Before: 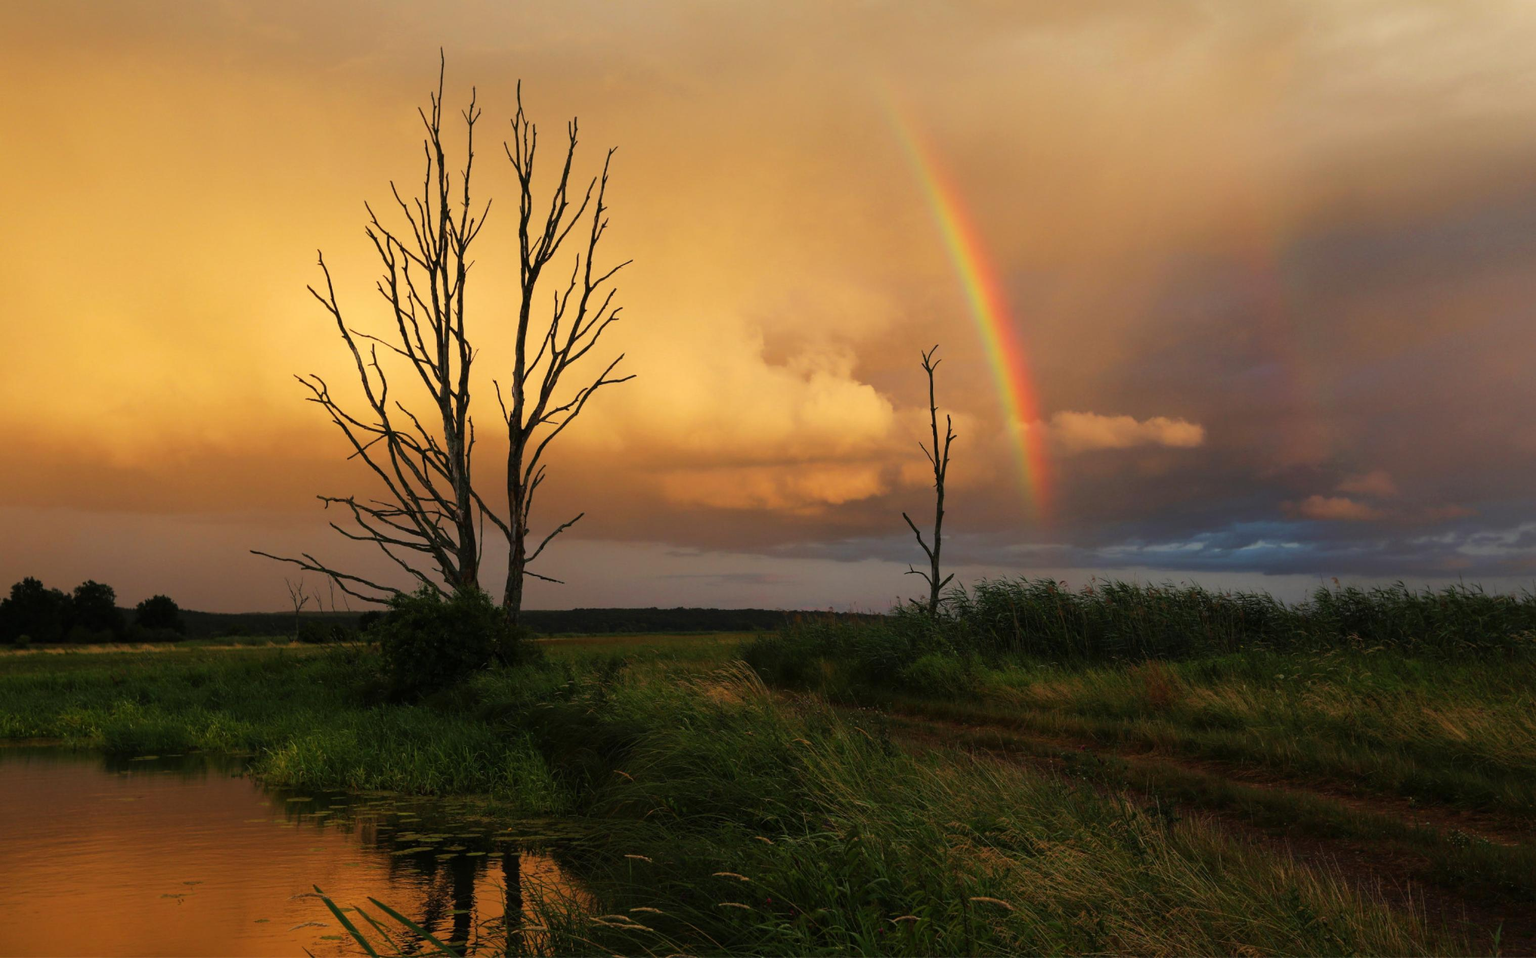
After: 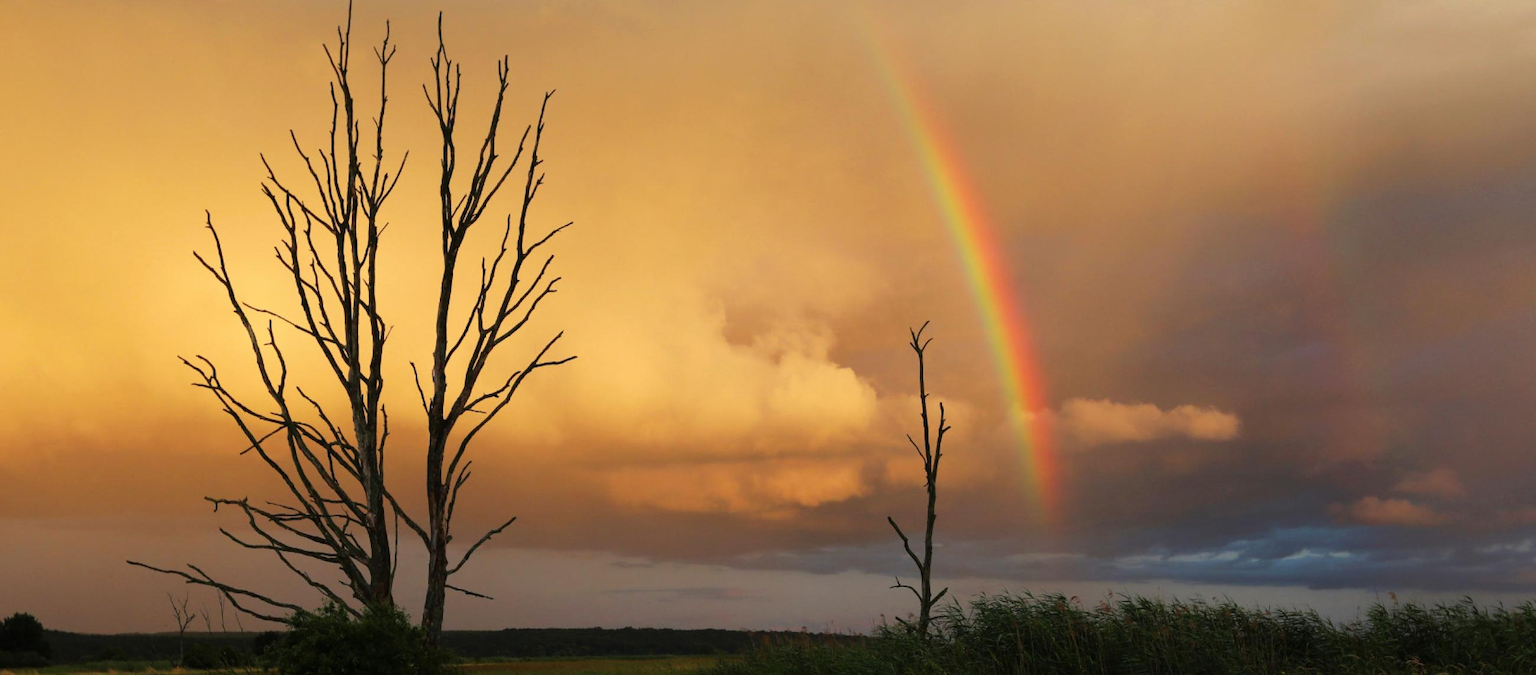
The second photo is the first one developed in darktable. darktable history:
crop and rotate: left 9.258%, top 7.293%, right 4.973%, bottom 32.189%
